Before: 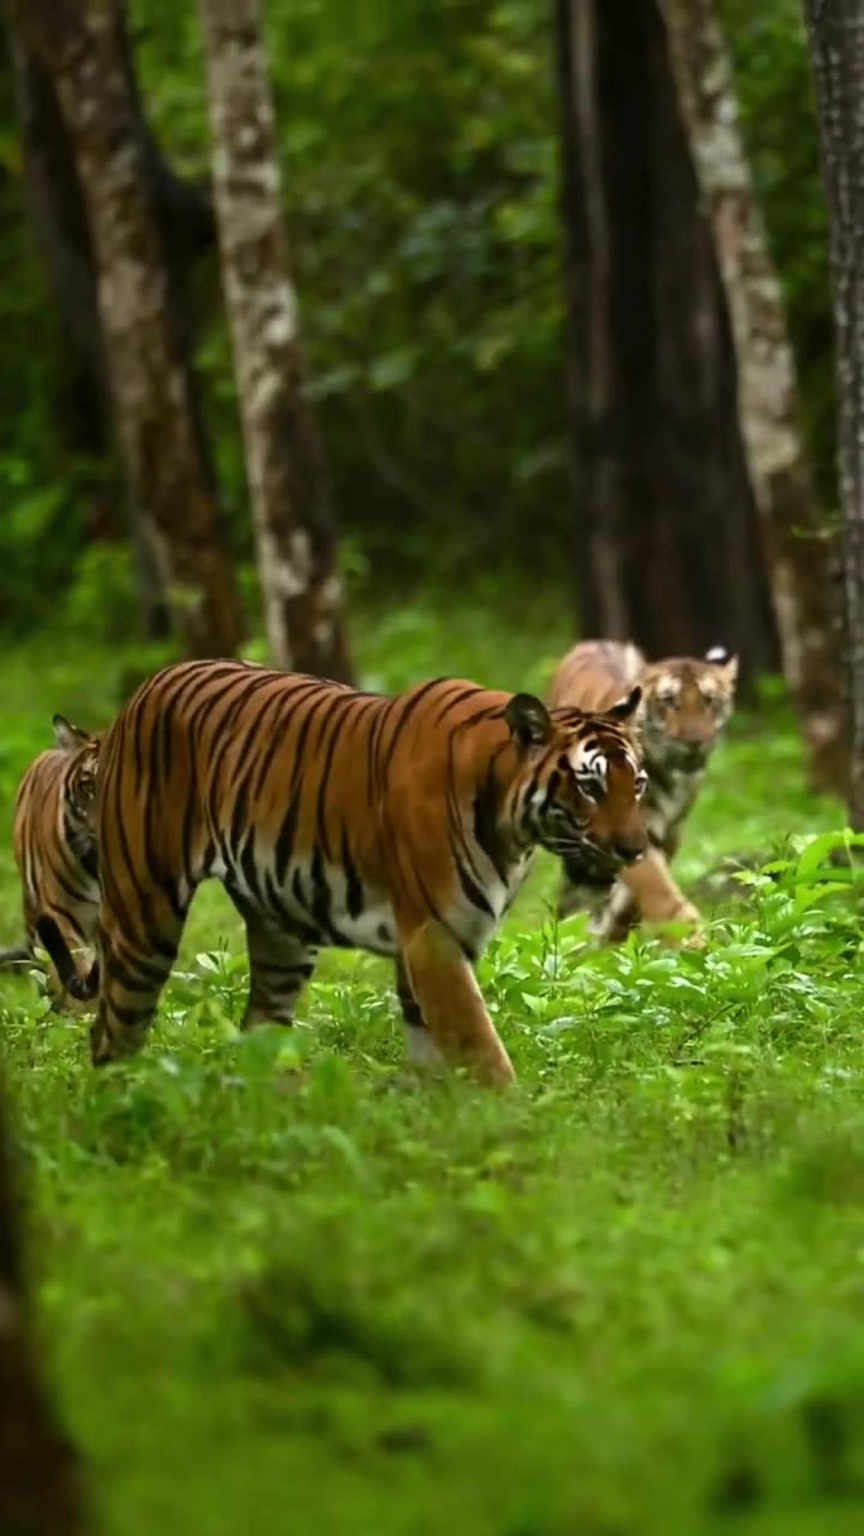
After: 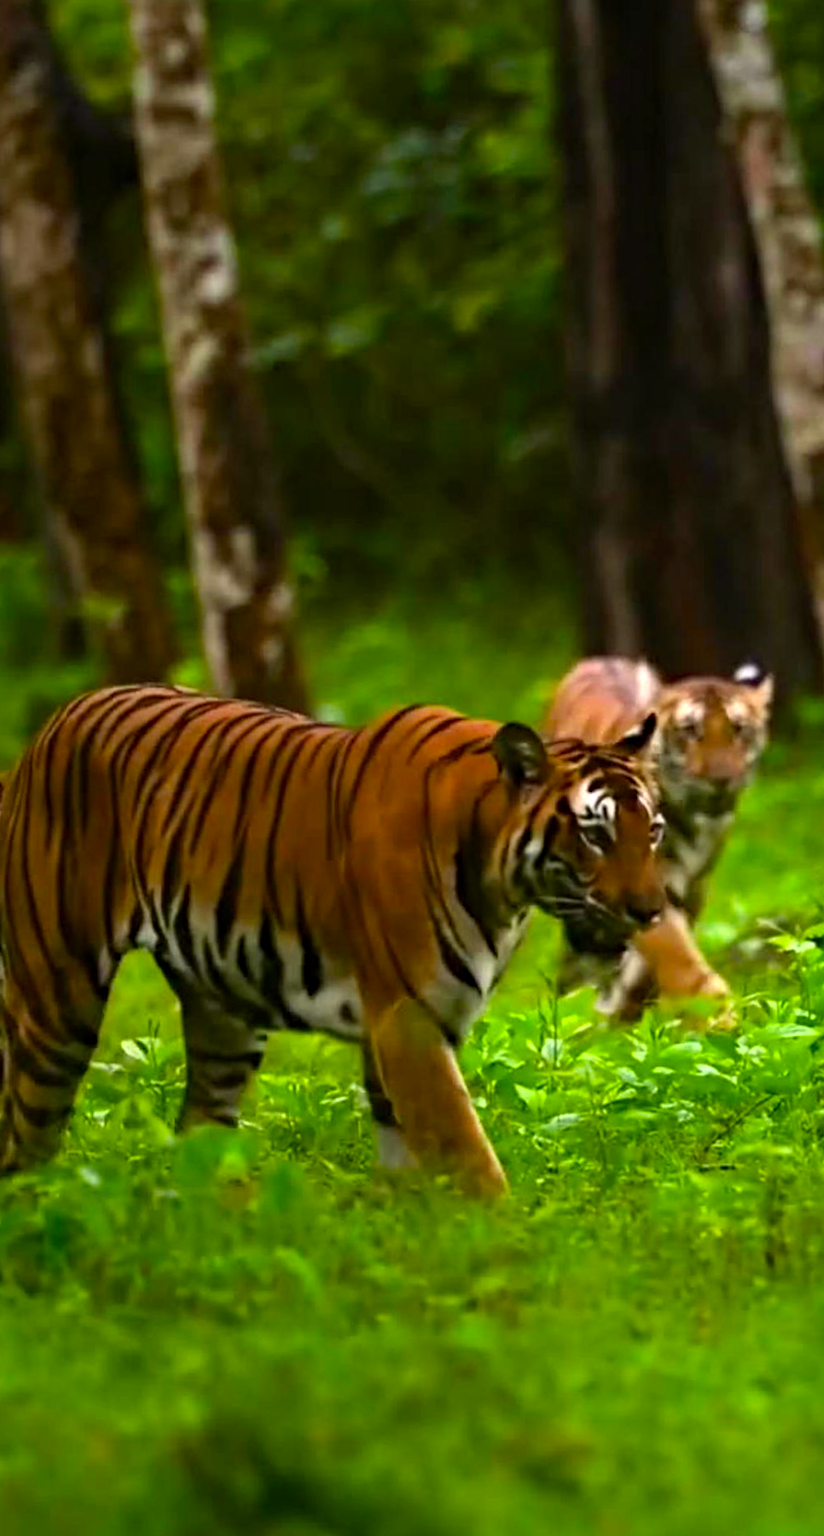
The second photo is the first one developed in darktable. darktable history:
crop: left 11.225%, top 5.381%, right 9.565%, bottom 10.314%
haze removal: compatibility mode true, adaptive false
contrast brightness saturation: saturation 0.13
color balance rgb: perceptual saturation grading › global saturation 20%, global vibrance 20%
rotate and perspective: rotation -0.45°, automatic cropping original format, crop left 0.008, crop right 0.992, crop top 0.012, crop bottom 0.988
